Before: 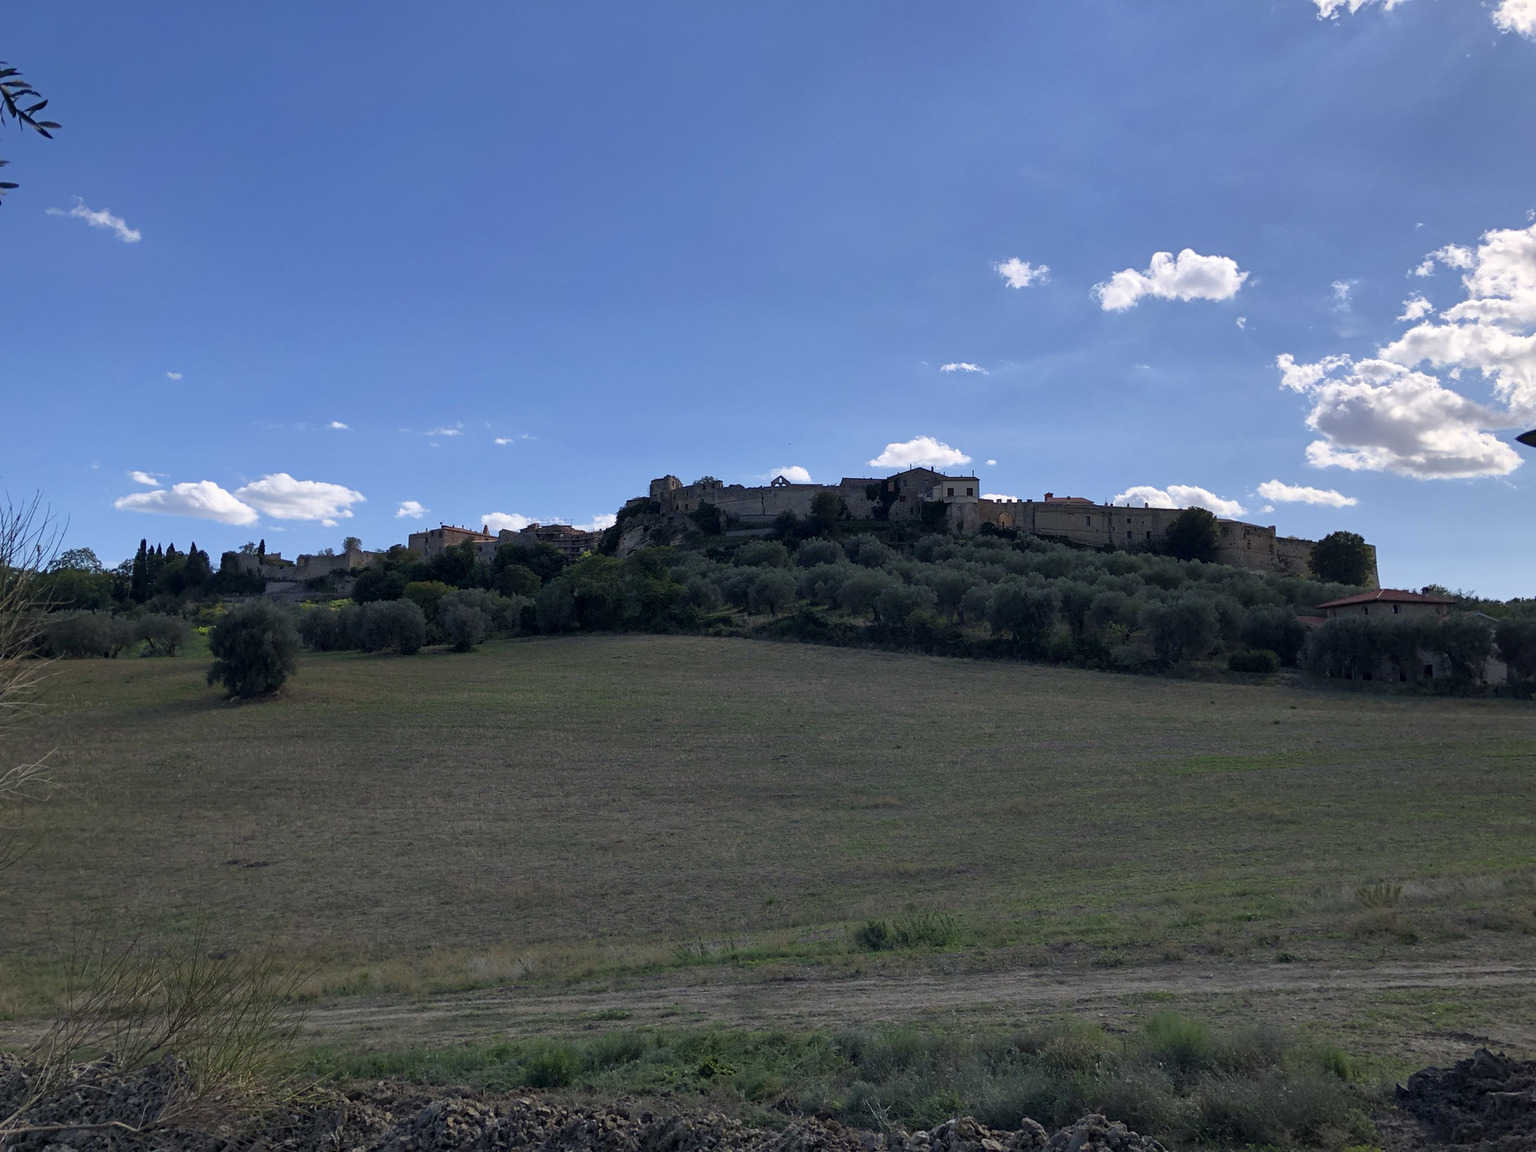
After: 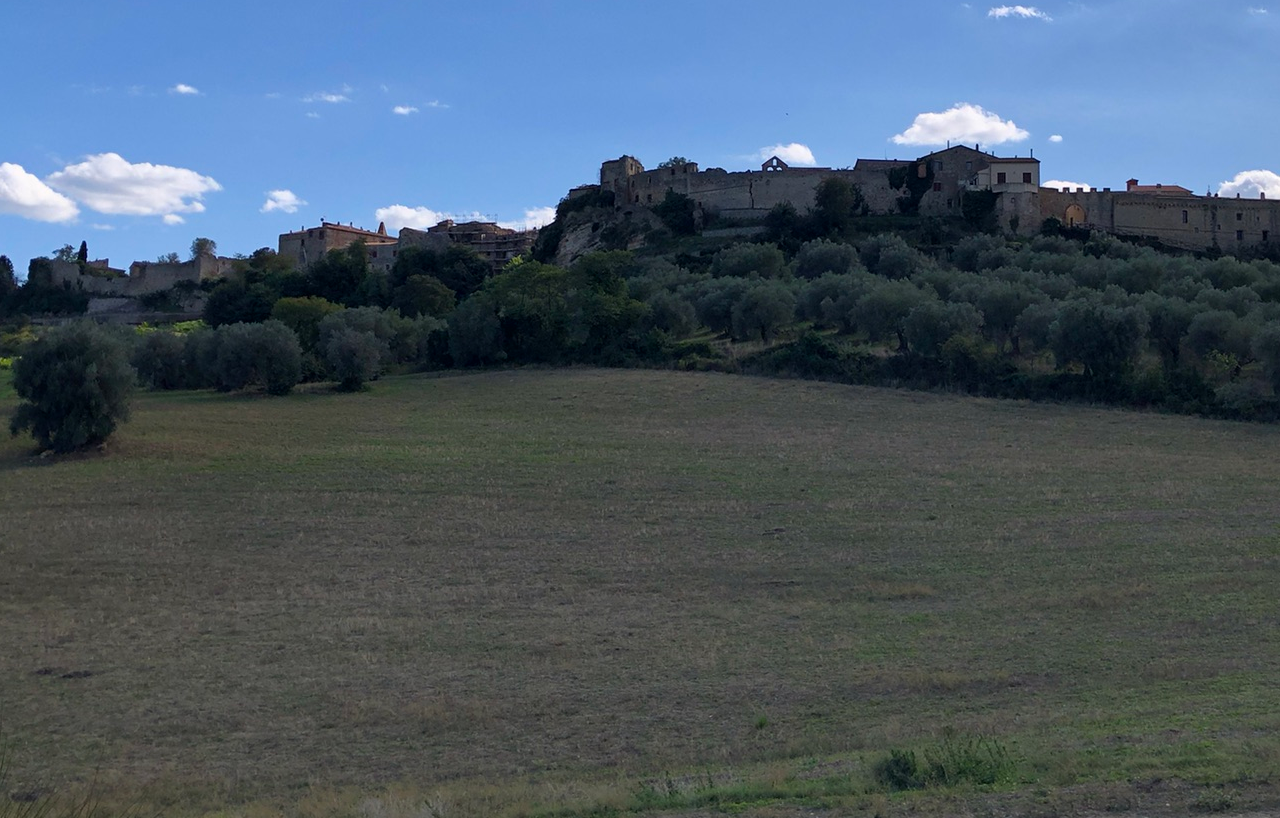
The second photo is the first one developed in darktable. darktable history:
crop: left 13.024%, top 31.129%, right 24.438%, bottom 15.552%
